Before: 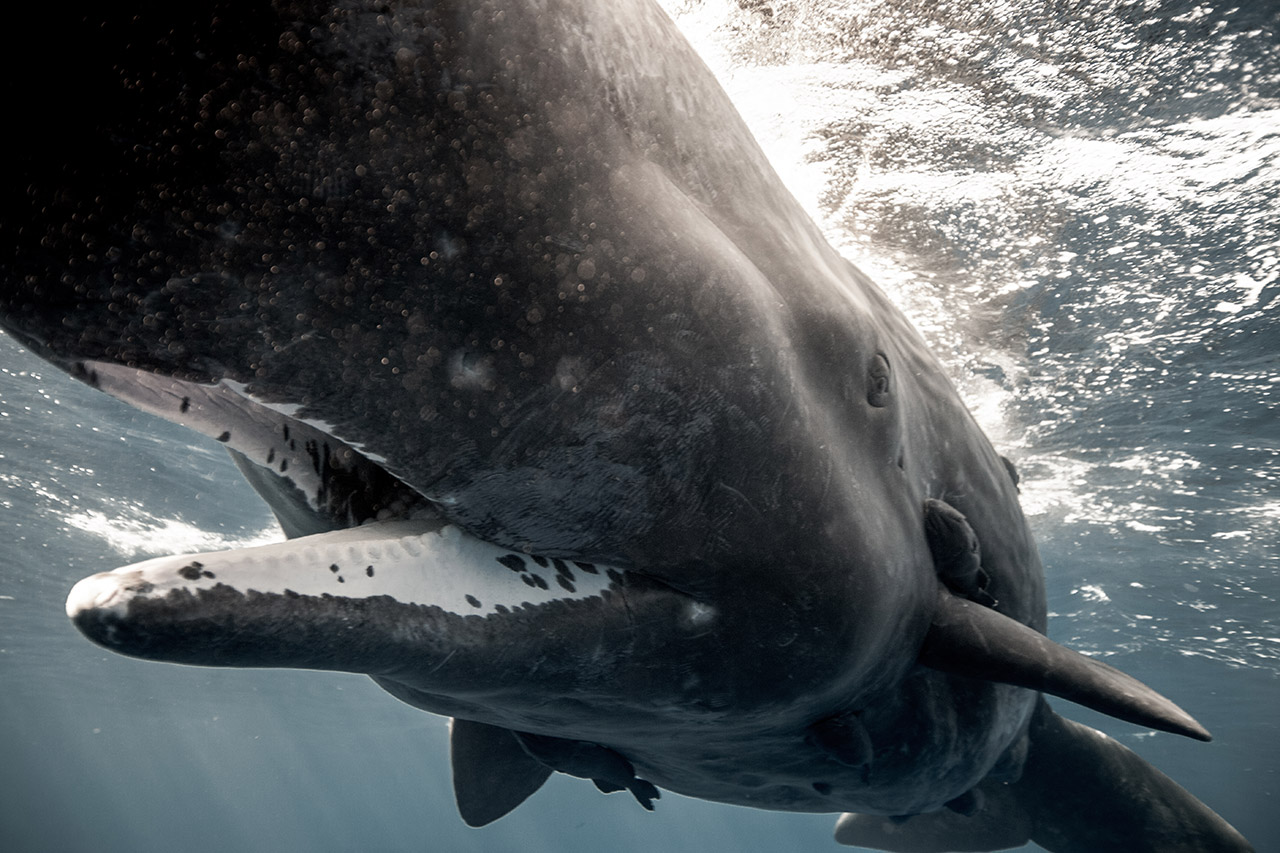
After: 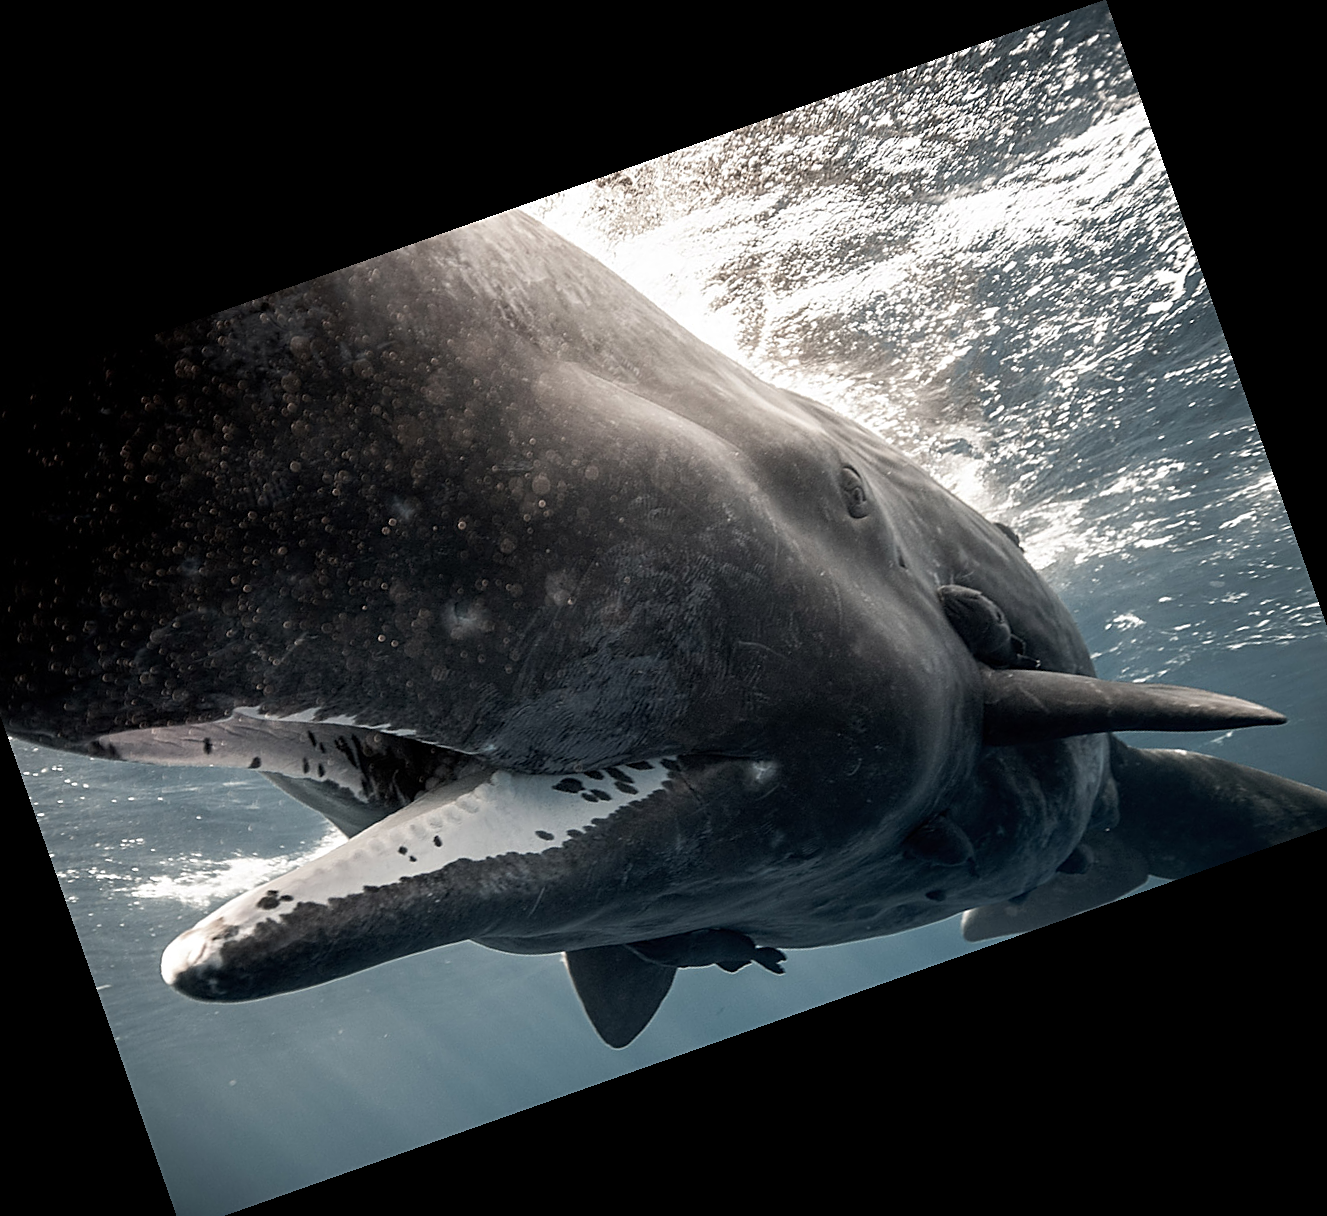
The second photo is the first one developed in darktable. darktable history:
crop and rotate: angle 19.43°, left 6.812%, right 4.125%, bottom 1.087%
sharpen: on, module defaults
tone equalizer: on, module defaults
